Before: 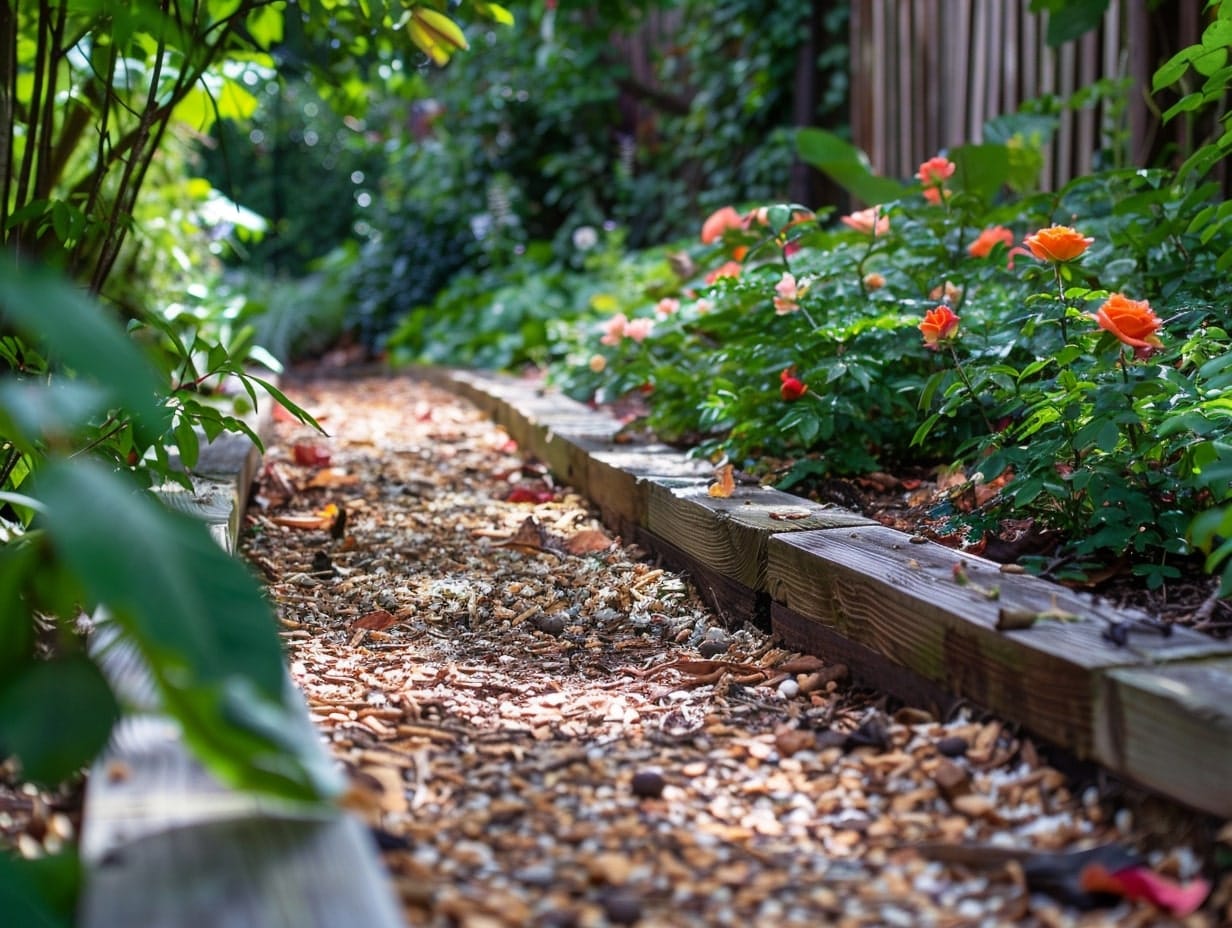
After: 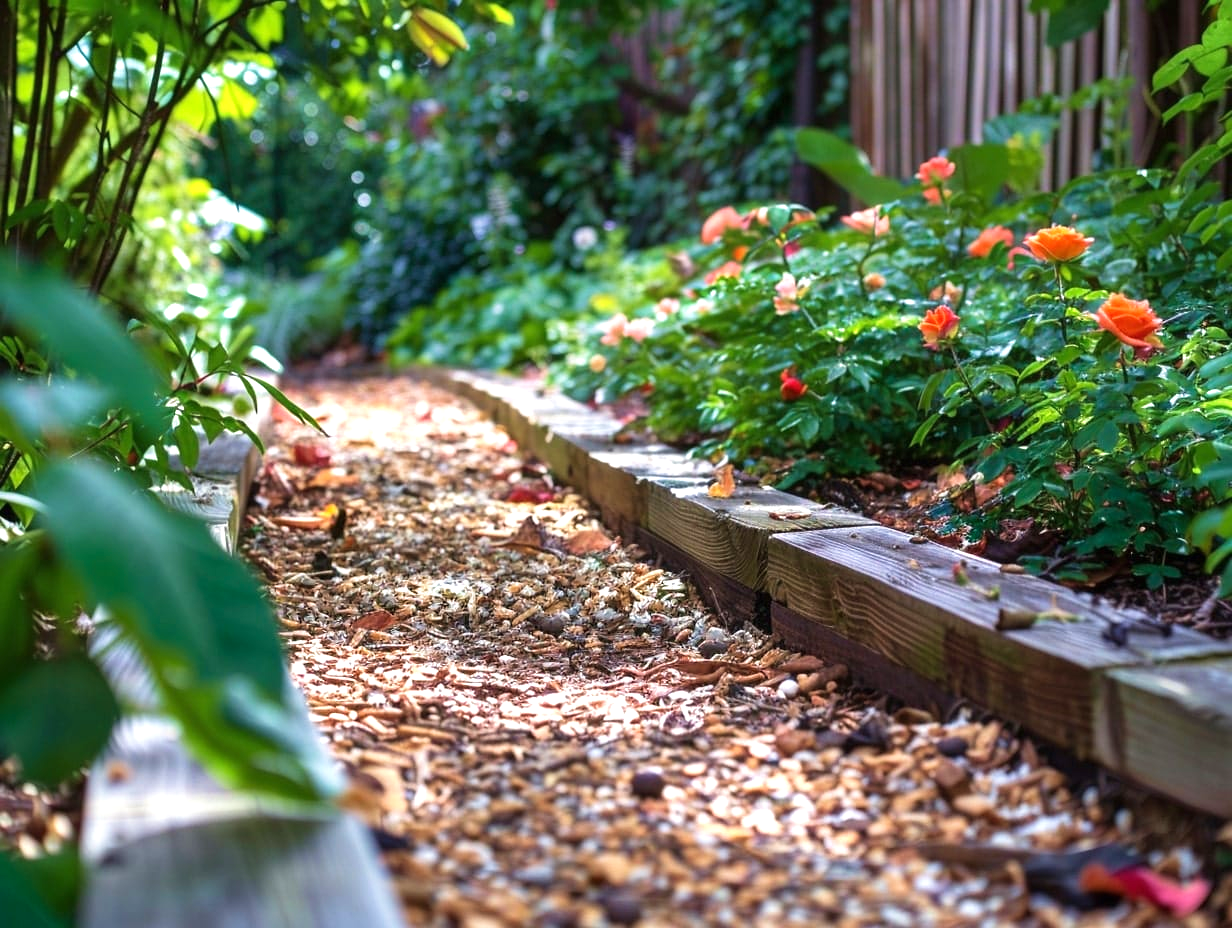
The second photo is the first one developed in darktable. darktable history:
exposure: black level correction 0, exposure 0.499 EV, compensate exposure bias true, compensate highlight preservation false
velvia: on, module defaults
